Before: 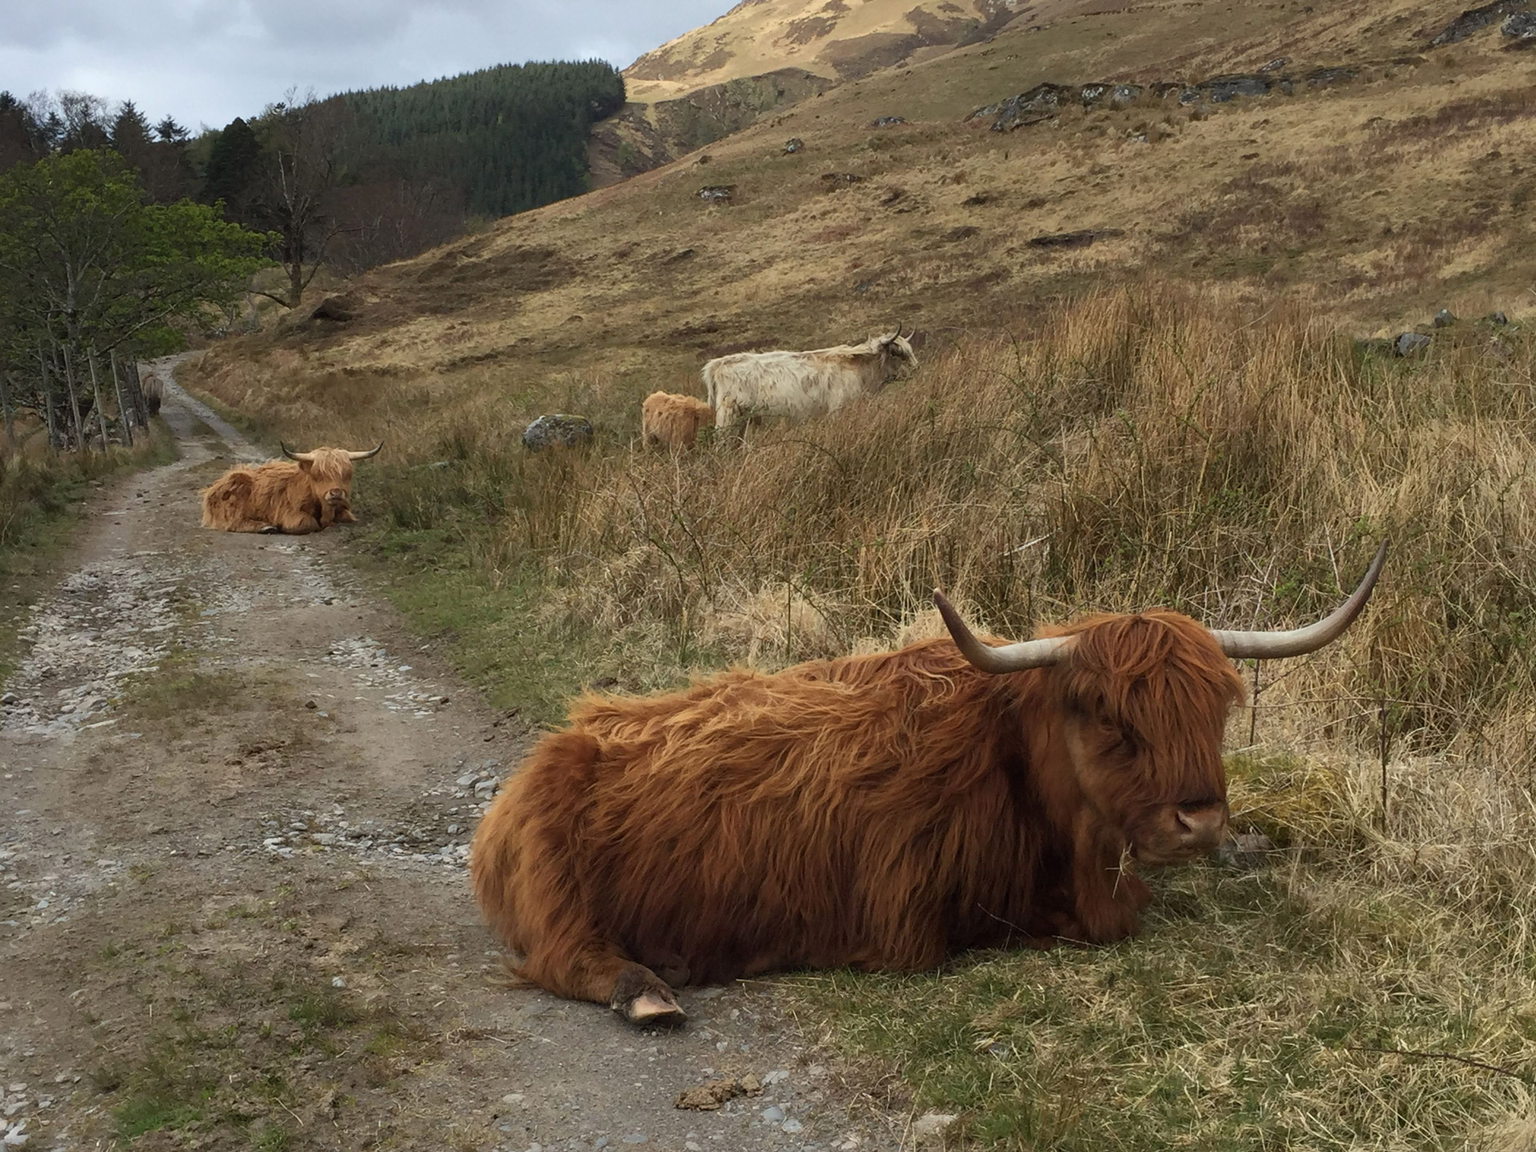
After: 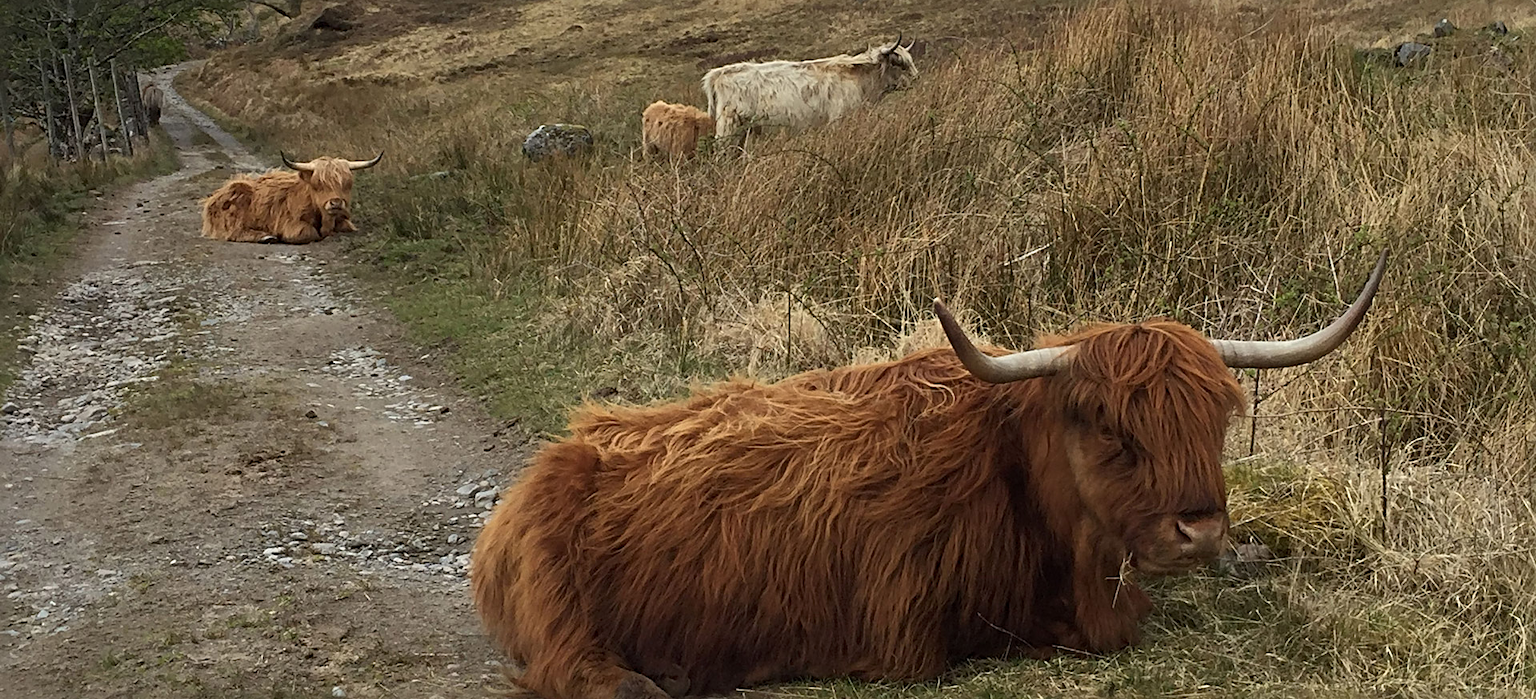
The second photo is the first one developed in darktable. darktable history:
sharpen: radius 3.981
crop and rotate: top 25.265%, bottom 14.016%
